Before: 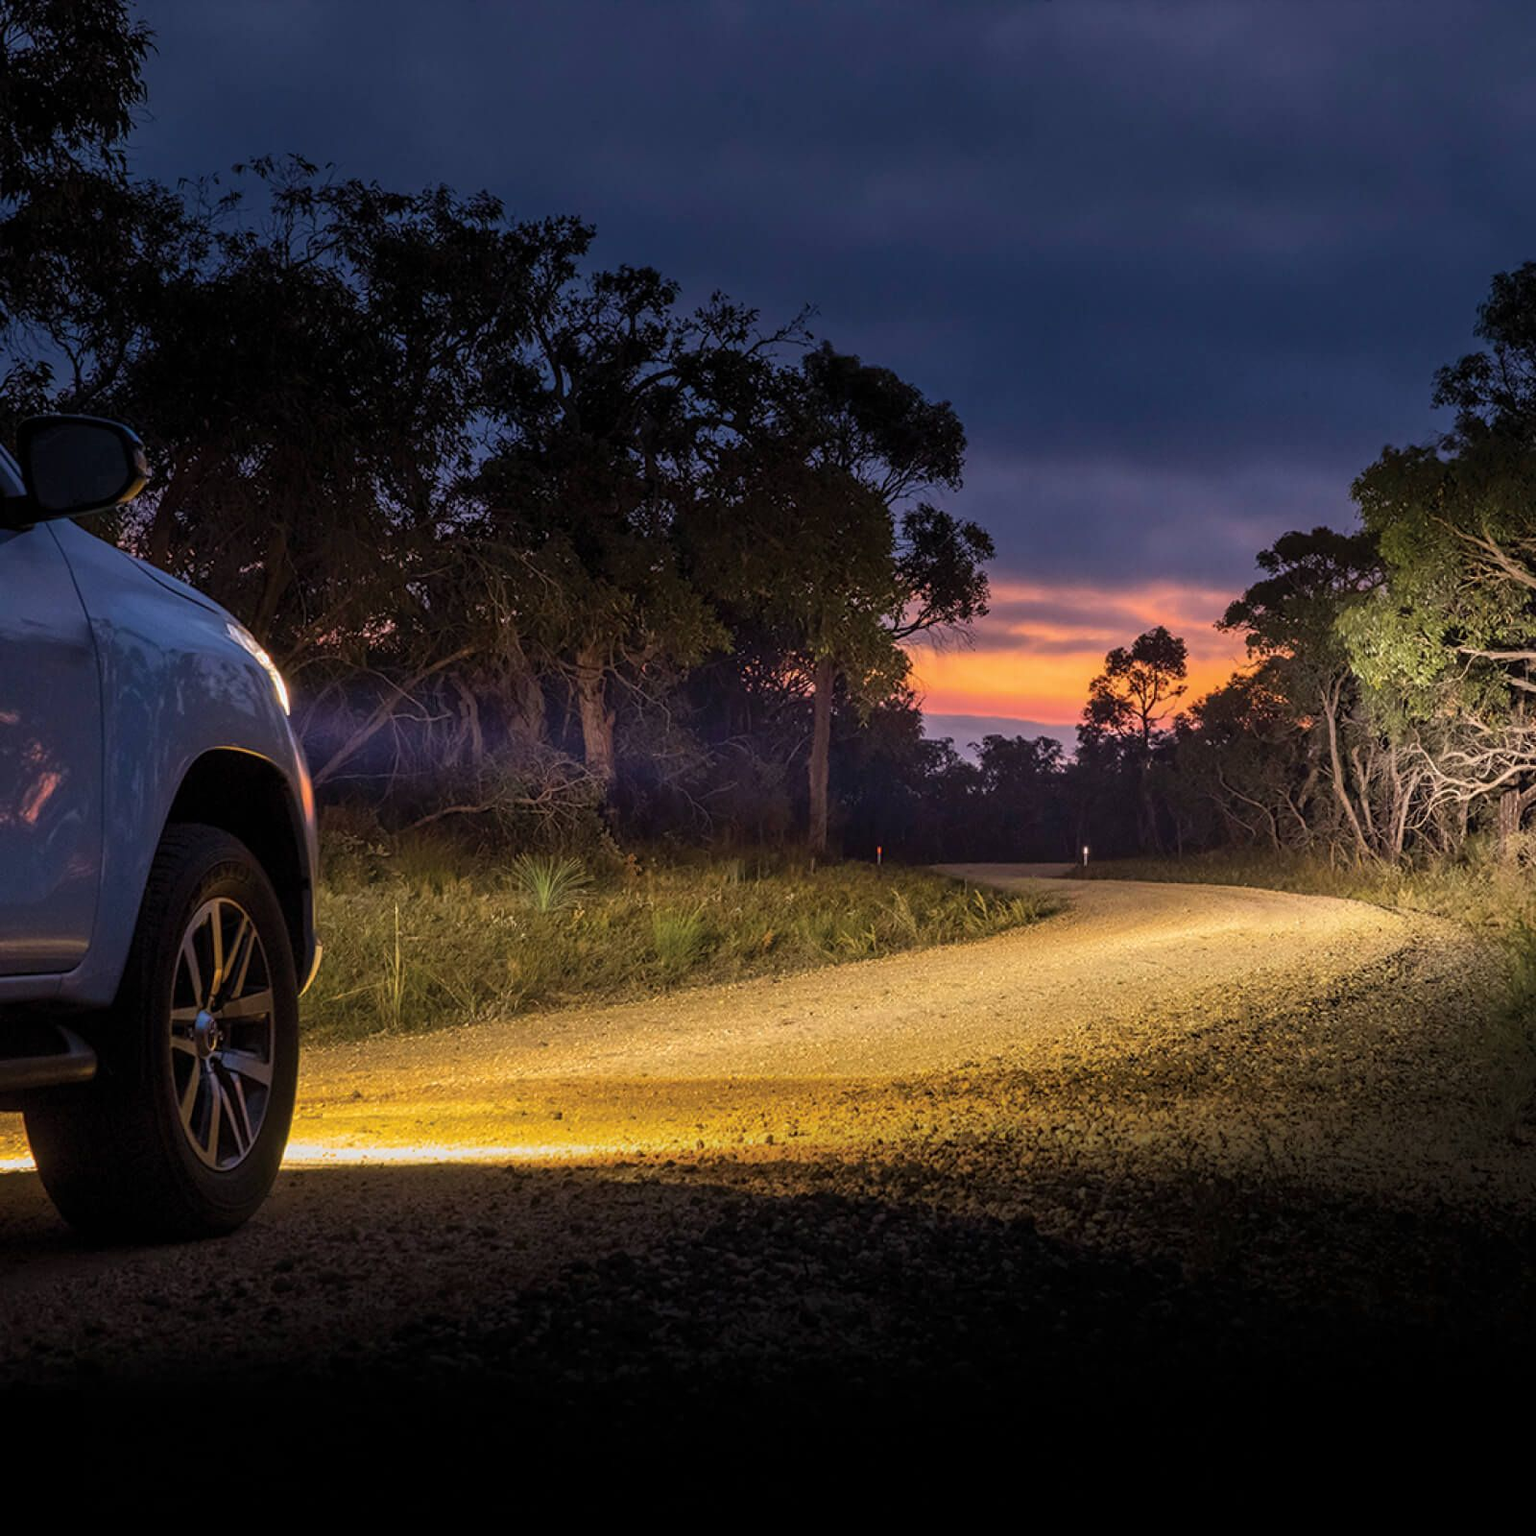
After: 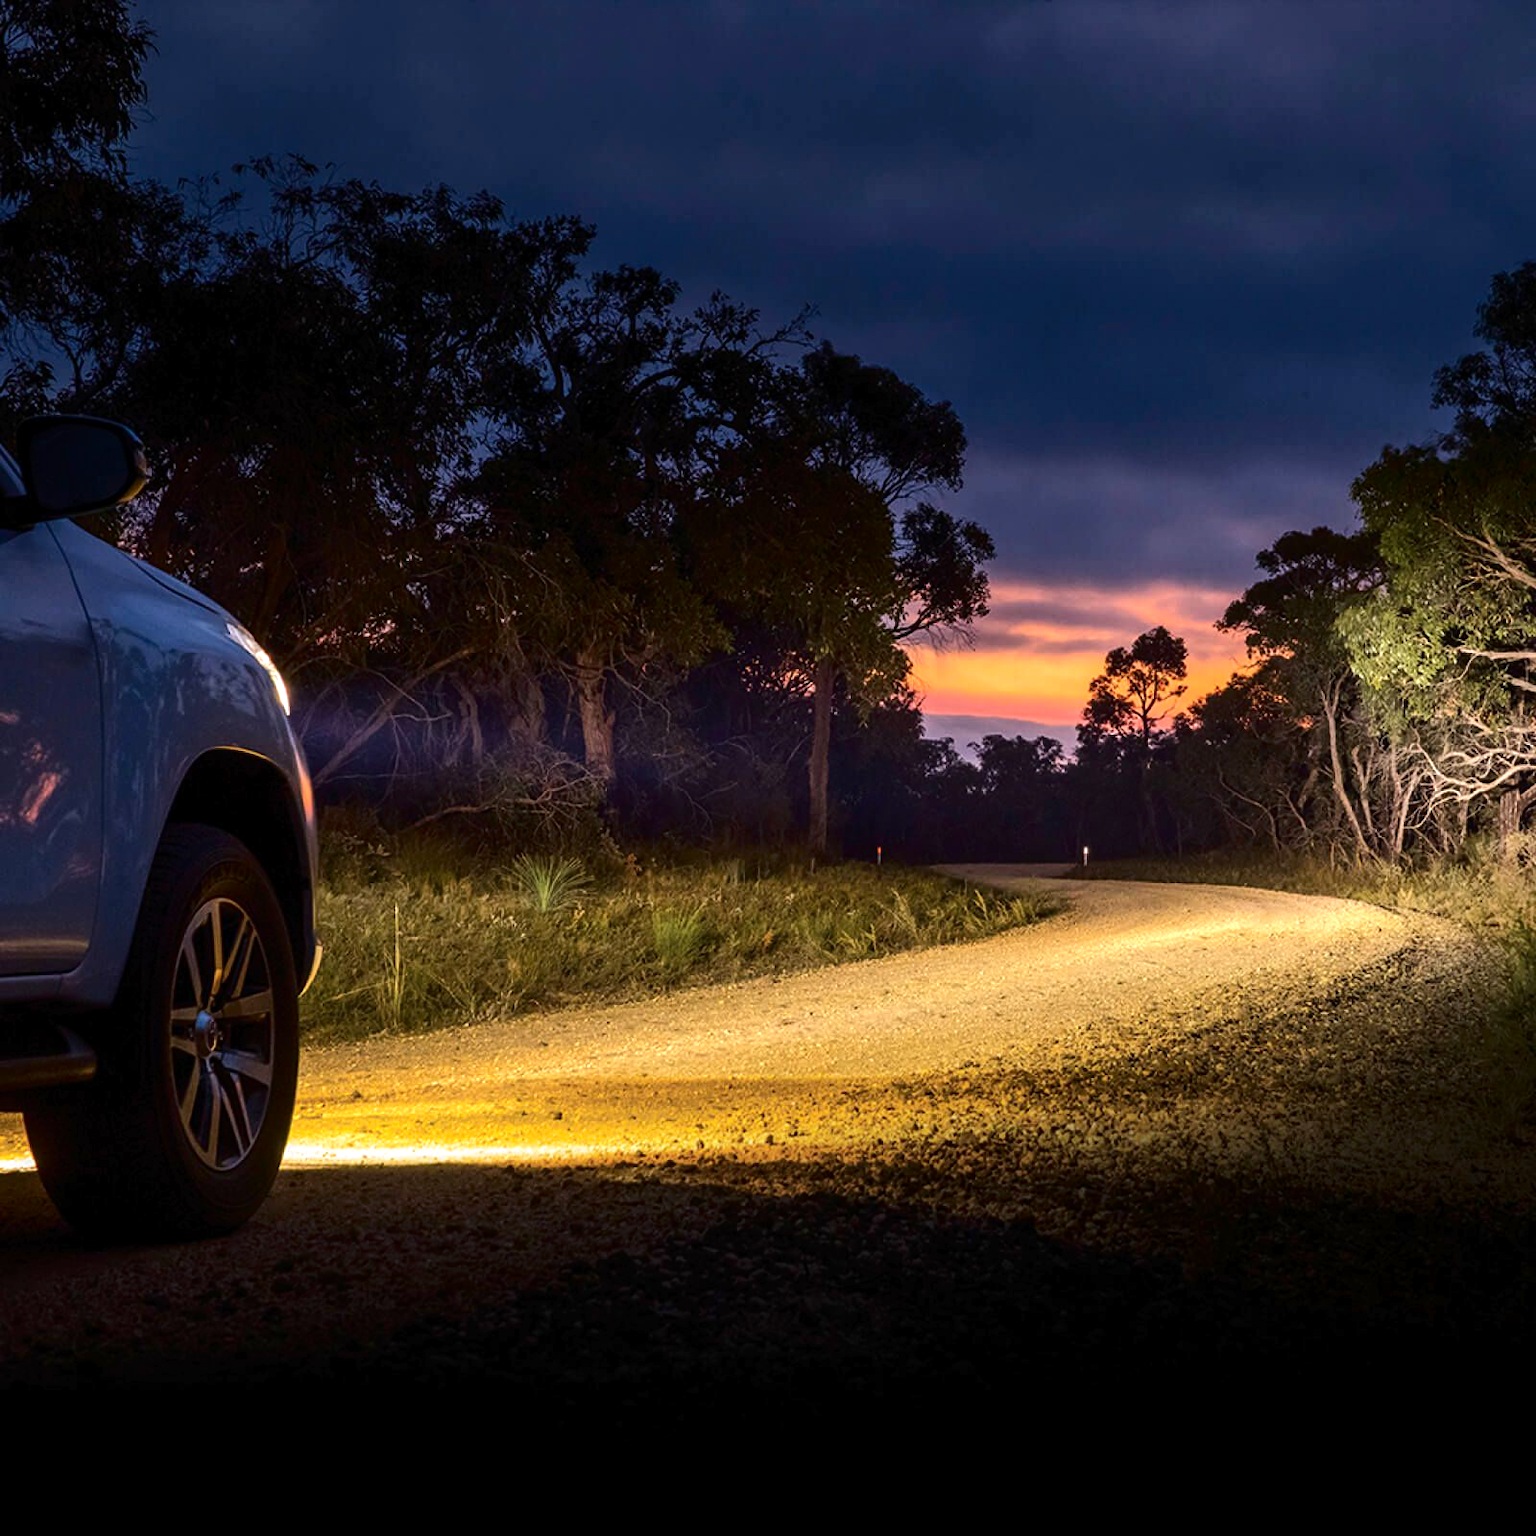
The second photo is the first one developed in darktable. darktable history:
tone curve: curves: ch0 [(0, 0) (0.003, 0.008) (0.011, 0.011) (0.025, 0.014) (0.044, 0.021) (0.069, 0.029) (0.1, 0.042) (0.136, 0.06) (0.177, 0.09) (0.224, 0.126) (0.277, 0.177) (0.335, 0.243) (0.399, 0.31) (0.468, 0.388) (0.543, 0.484) (0.623, 0.585) (0.709, 0.683) (0.801, 0.775) (0.898, 0.873) (1, 1)], color space Lab, independent channels, preserve colors none
exposure: black level correction 0.001, exposure 0.499 EV, compensate exposure bias true, compensate highlight preservation false
